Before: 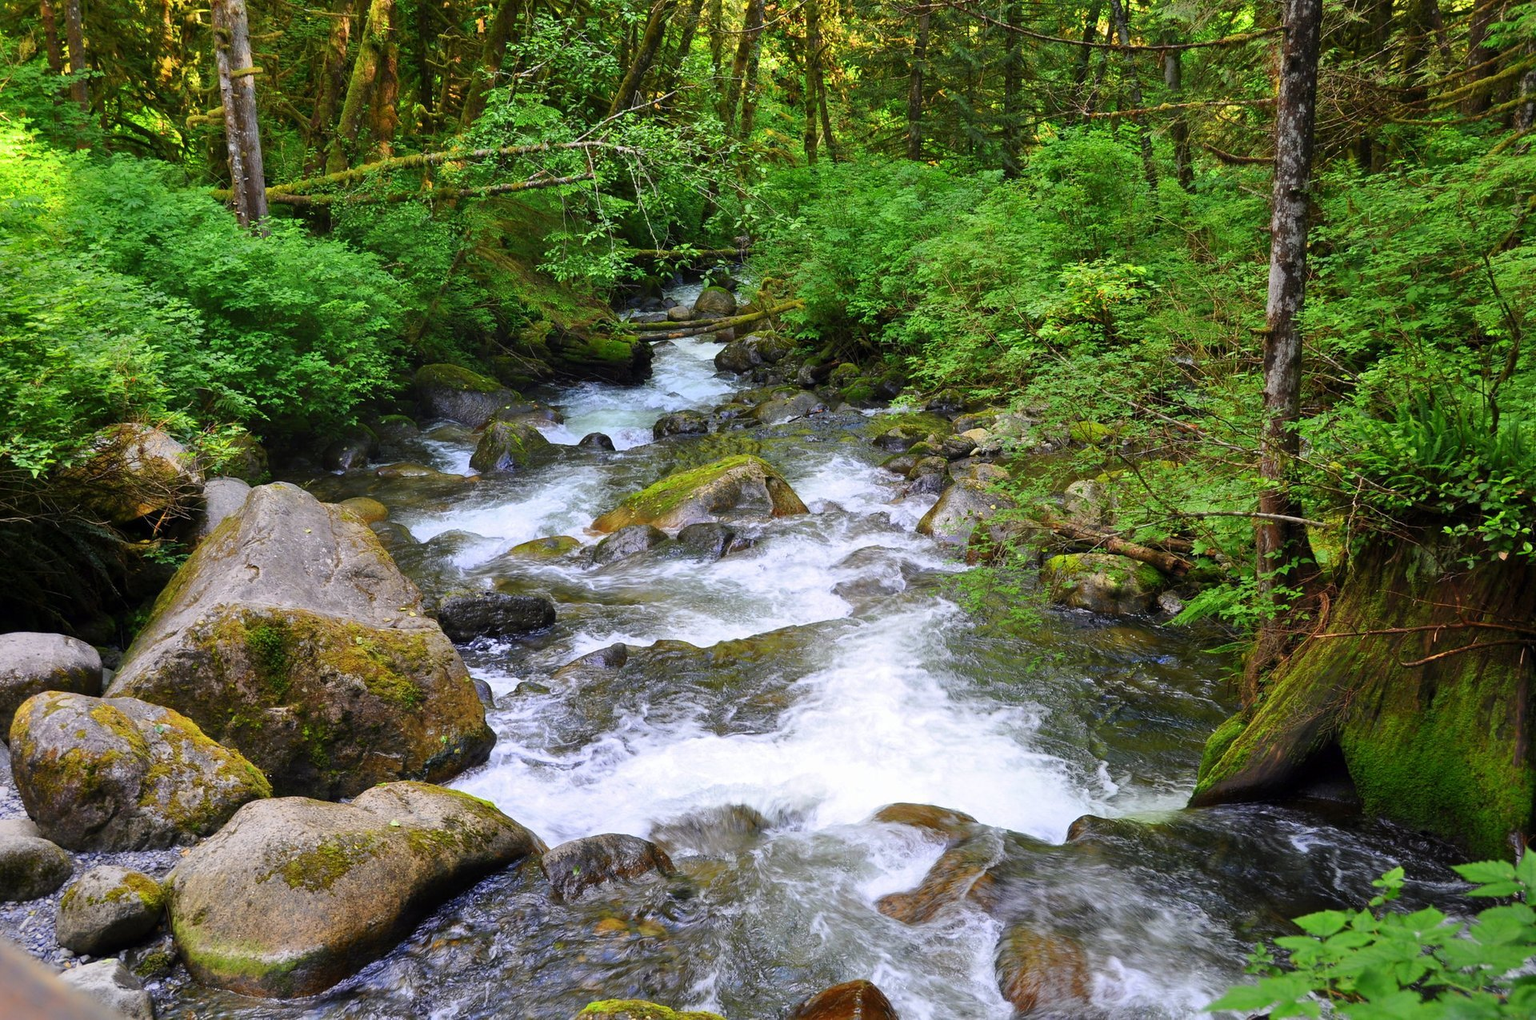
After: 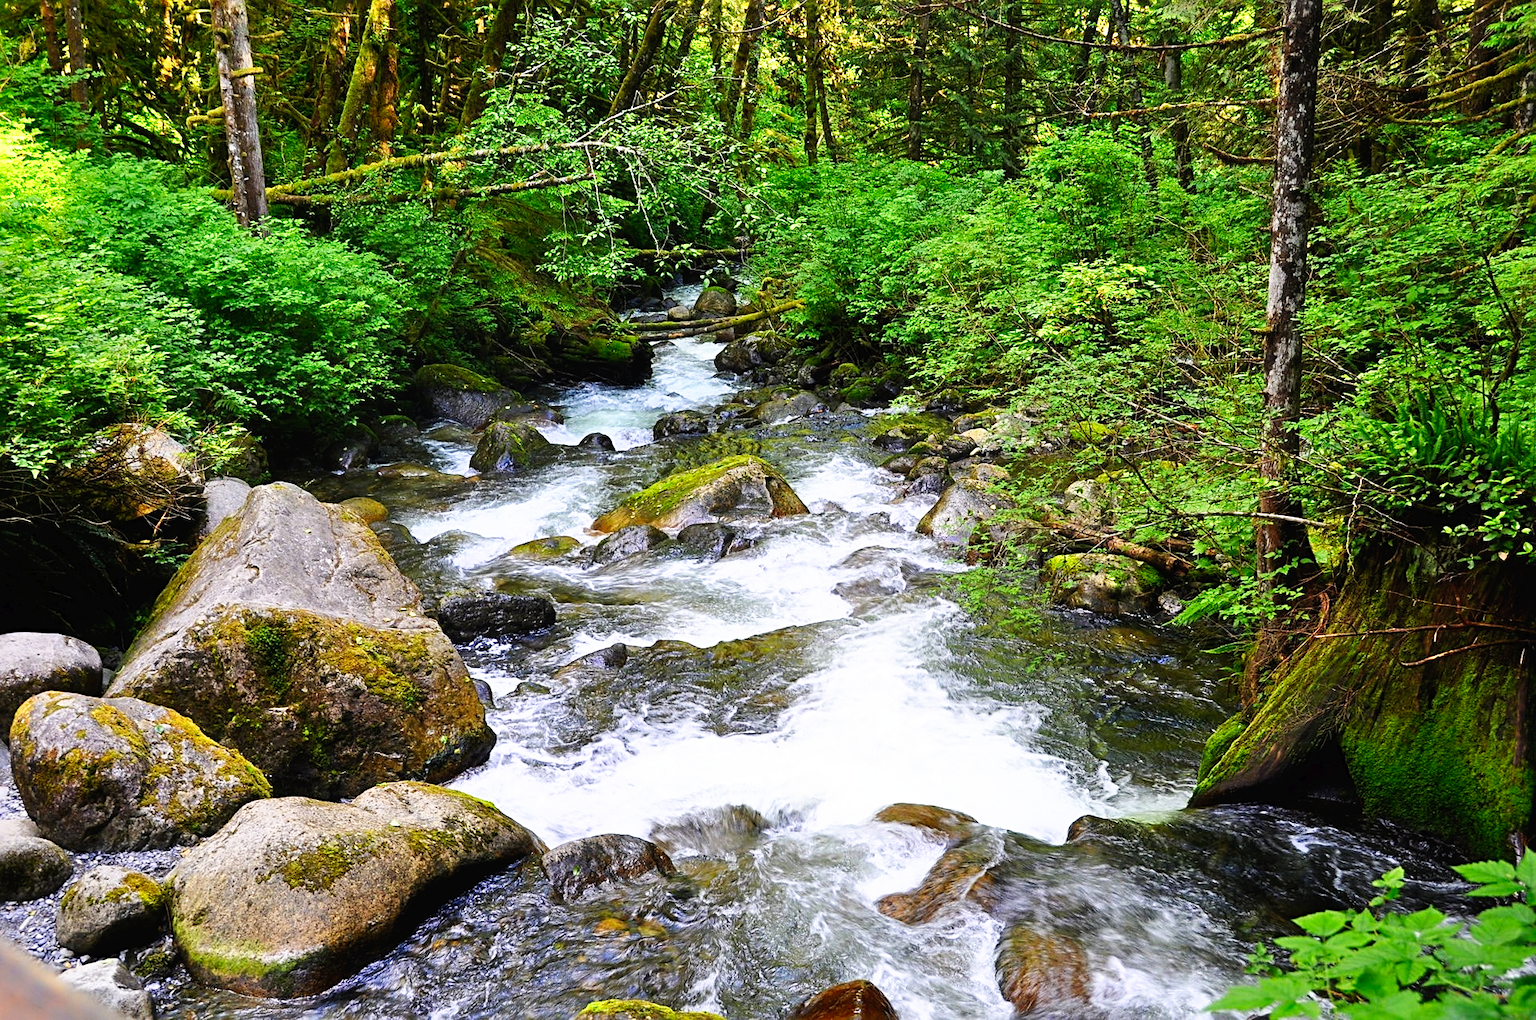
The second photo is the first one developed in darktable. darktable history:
sharpen: radius 3.118
haze removal: strength -0.053, adaptive false
tone curve: curves: ch0 [(0, 0) (0.003, 0.016) (0.011, 0.016) (0.025, 0.016) (0.044, 0.017) (0.069, 0.026) (0.1, 0.044) (0.136, 0.074) (0.177, 0.121) (0.224, 0.183) (0.277, 0.248) (0.335, 0.326) (0.399, 0.413) (0.468, 0.511) (0.543, 0.612) (0.623, 0.717) (0.709, 0.818) (0.801, 0.911) (0.898, 0.979) (1, 1)], preserve colors none
